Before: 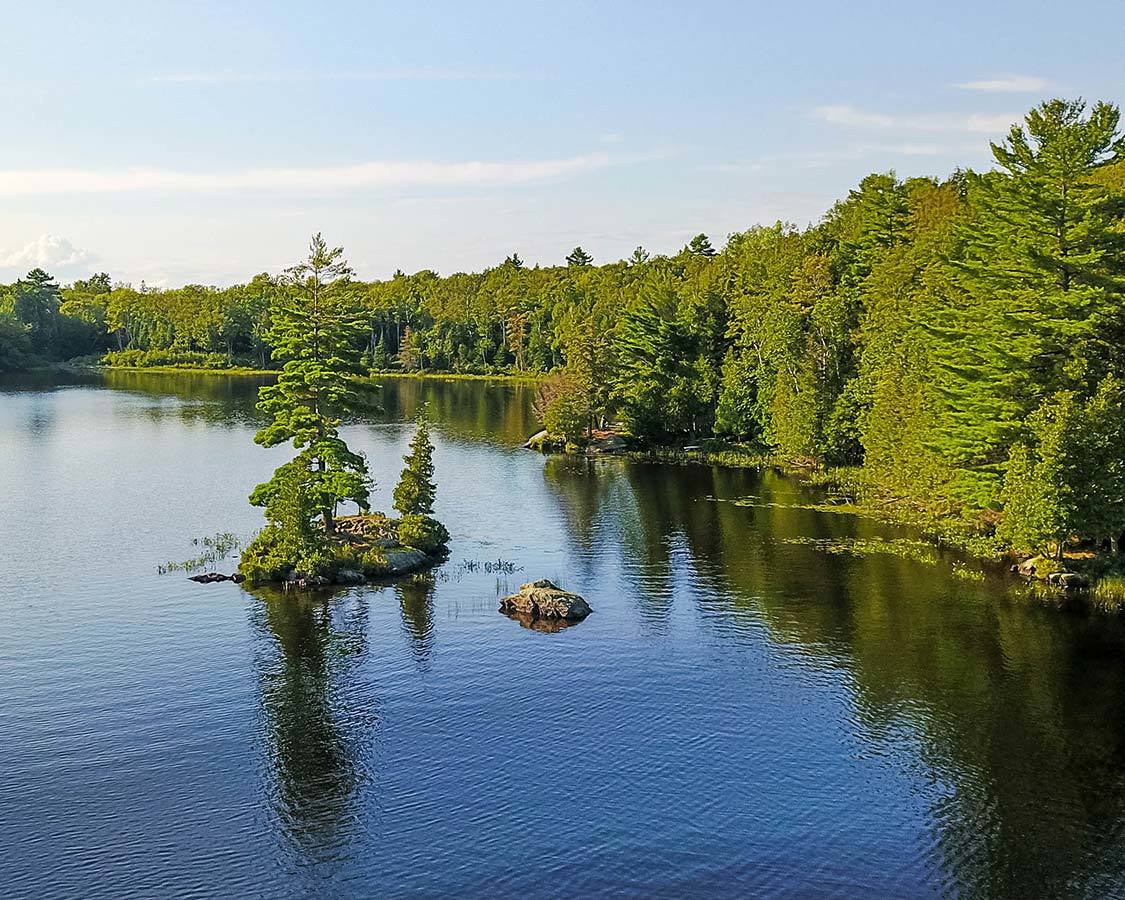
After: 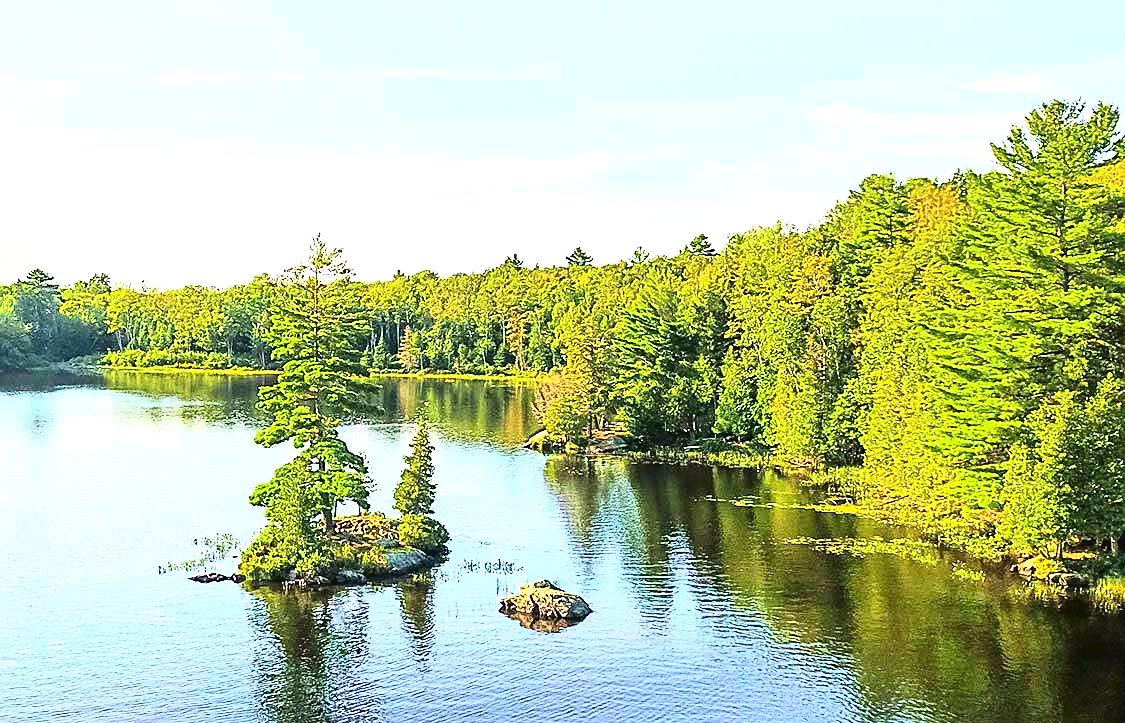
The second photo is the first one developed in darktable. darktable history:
exposure: black level correction -0.002, exposure 1.344 EV, compensate exposure bias true, compensate highlight preservation false
crop: bottom 19.558%
tone curve: curves: ch0 [(0, 0.023) (0.113, 0.084) (0.285, 0.301) (0.673, 0.796) (0.845, 0.932) (0.994, 0.971)]; ch1 [(0, 0) (0.456, 0.437) (0.498, 0.5) (0.57, 0.559) (0.631, 0.639) (1, 1)]; ch2 [(0, 0) (0.417, 0.44) (0.46, 0.453) (0.502, 0.507) (0.55, 0.57) (0.67, 0.712) (1, 1)], color space Lab, independent channels, preserve colors none
sharpen: on, module defaults
